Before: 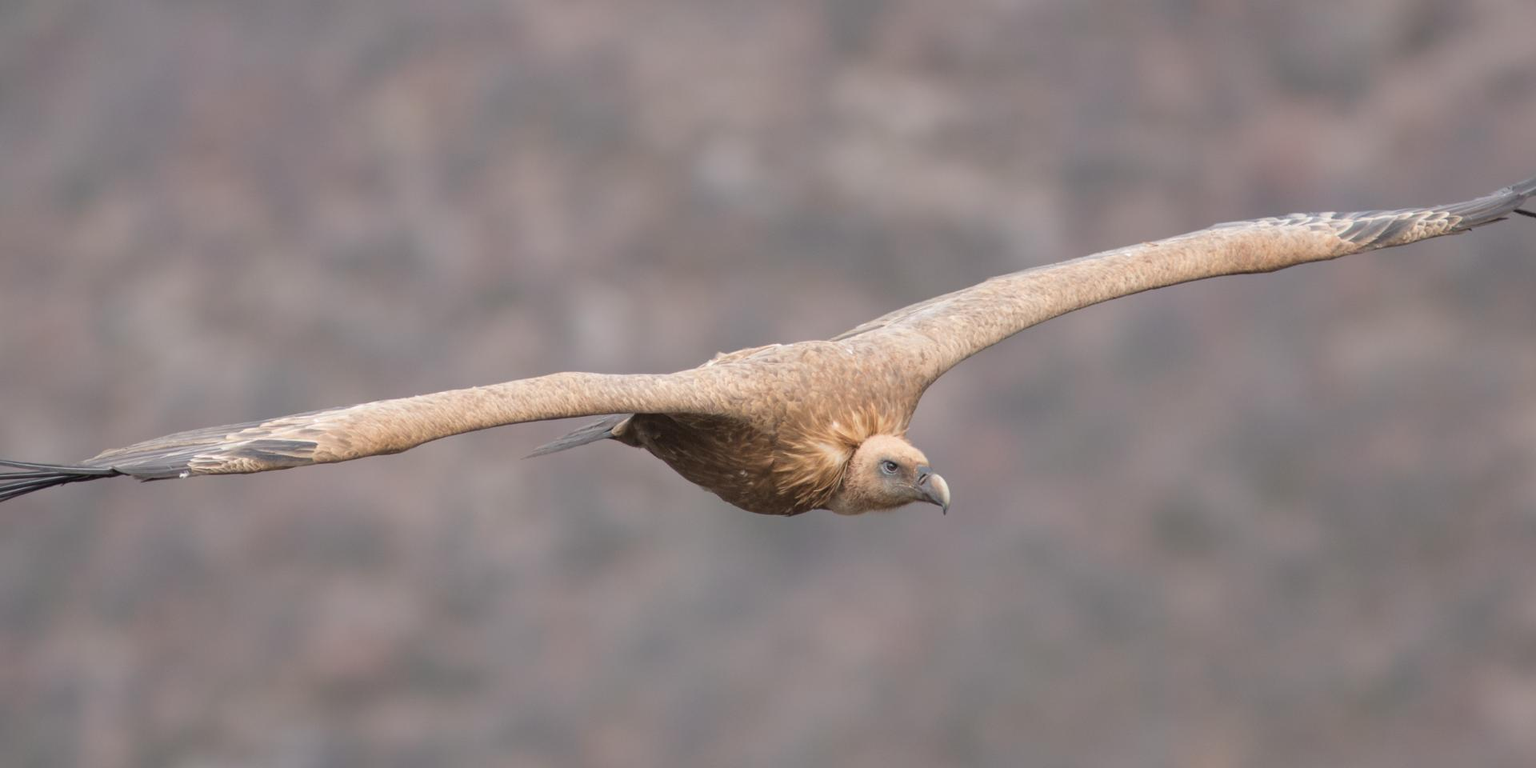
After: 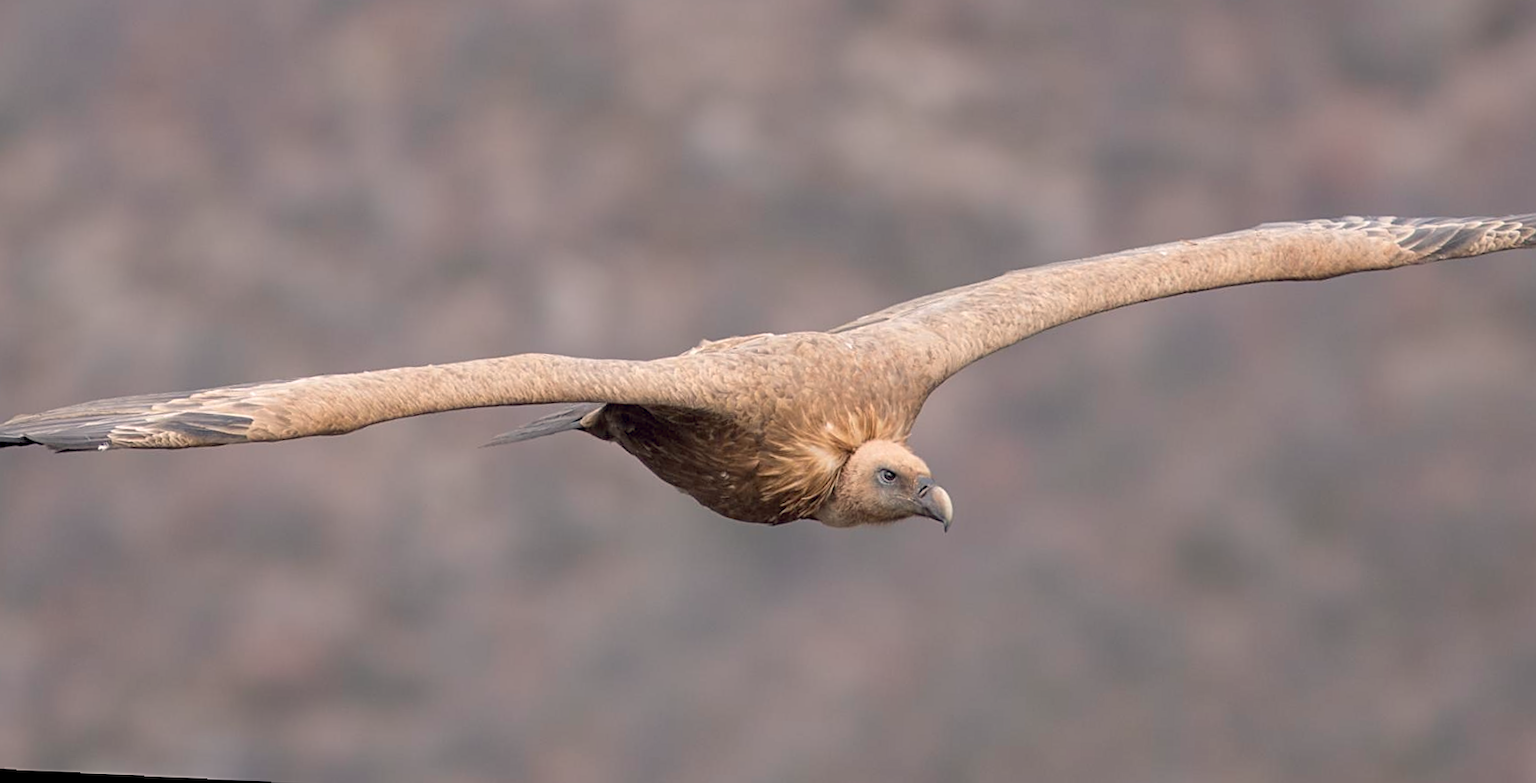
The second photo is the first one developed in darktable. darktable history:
color balance rgb: shadows lift › hue 87.51°, highlights gain › chroma 1.62%, highlights gain › hue 55.1°, global offset › chroma 0.06%, global offset › hue 253.66°, linear chroma grading › global chroma 0.5%
crop and rotate: angle -1.96°, left 3.097%, top 4.154%, right 1.586%, bottom 0.529%
rotate and perspective: rotation 0.8°, automatic cropping off
exposure: black level correction 0.011, compensate highlight preservation false
sharpen: on, module defaults
